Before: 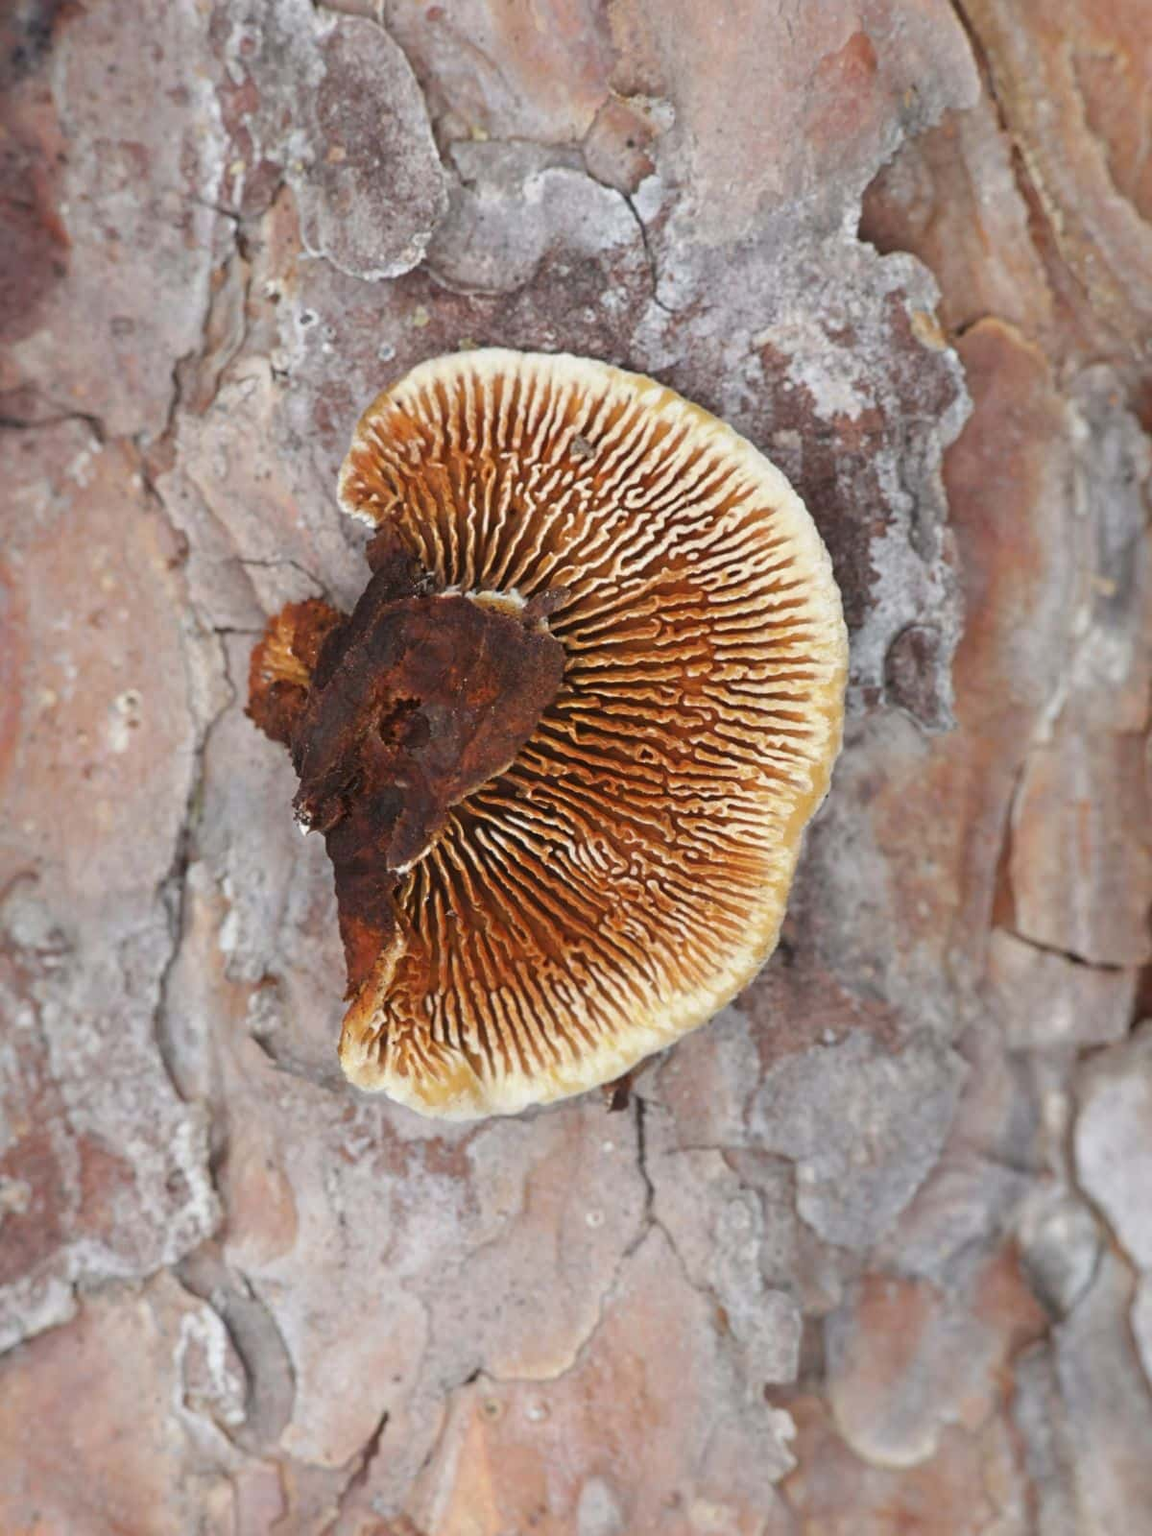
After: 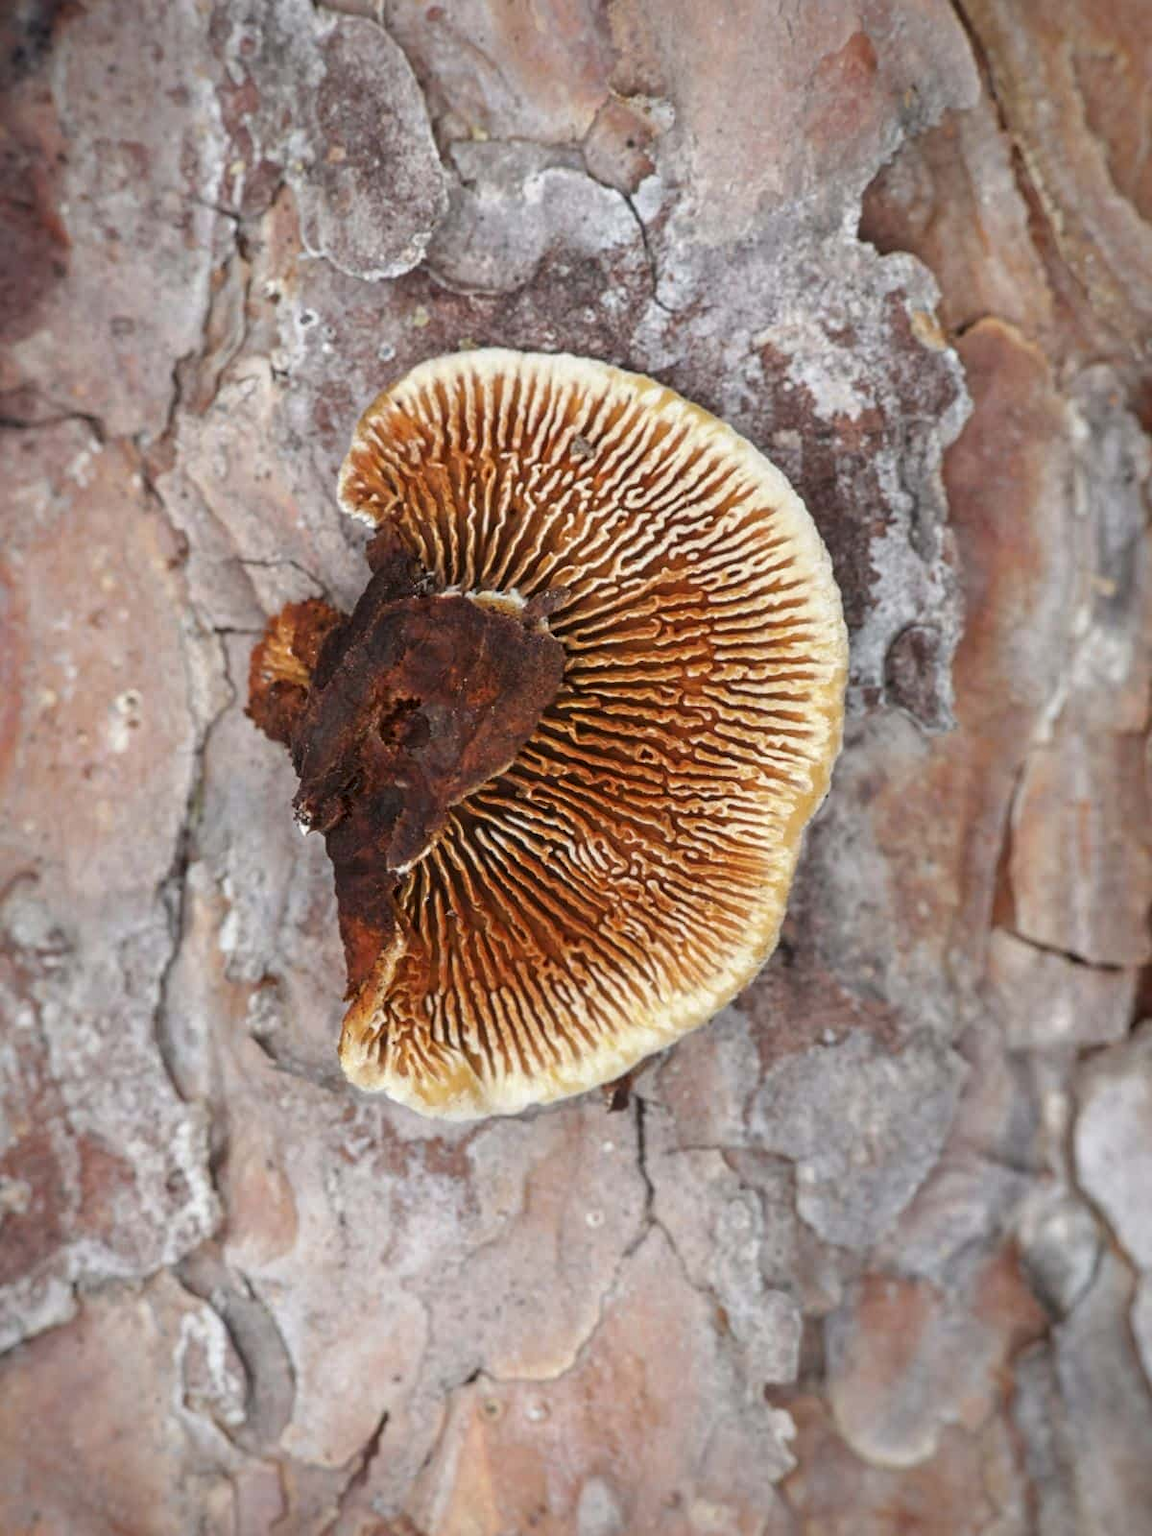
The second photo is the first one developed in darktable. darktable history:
local contrast: on, module defaults
vignetting: fall-off radius 60.89%, brightness -0.56, saturation 0.003
